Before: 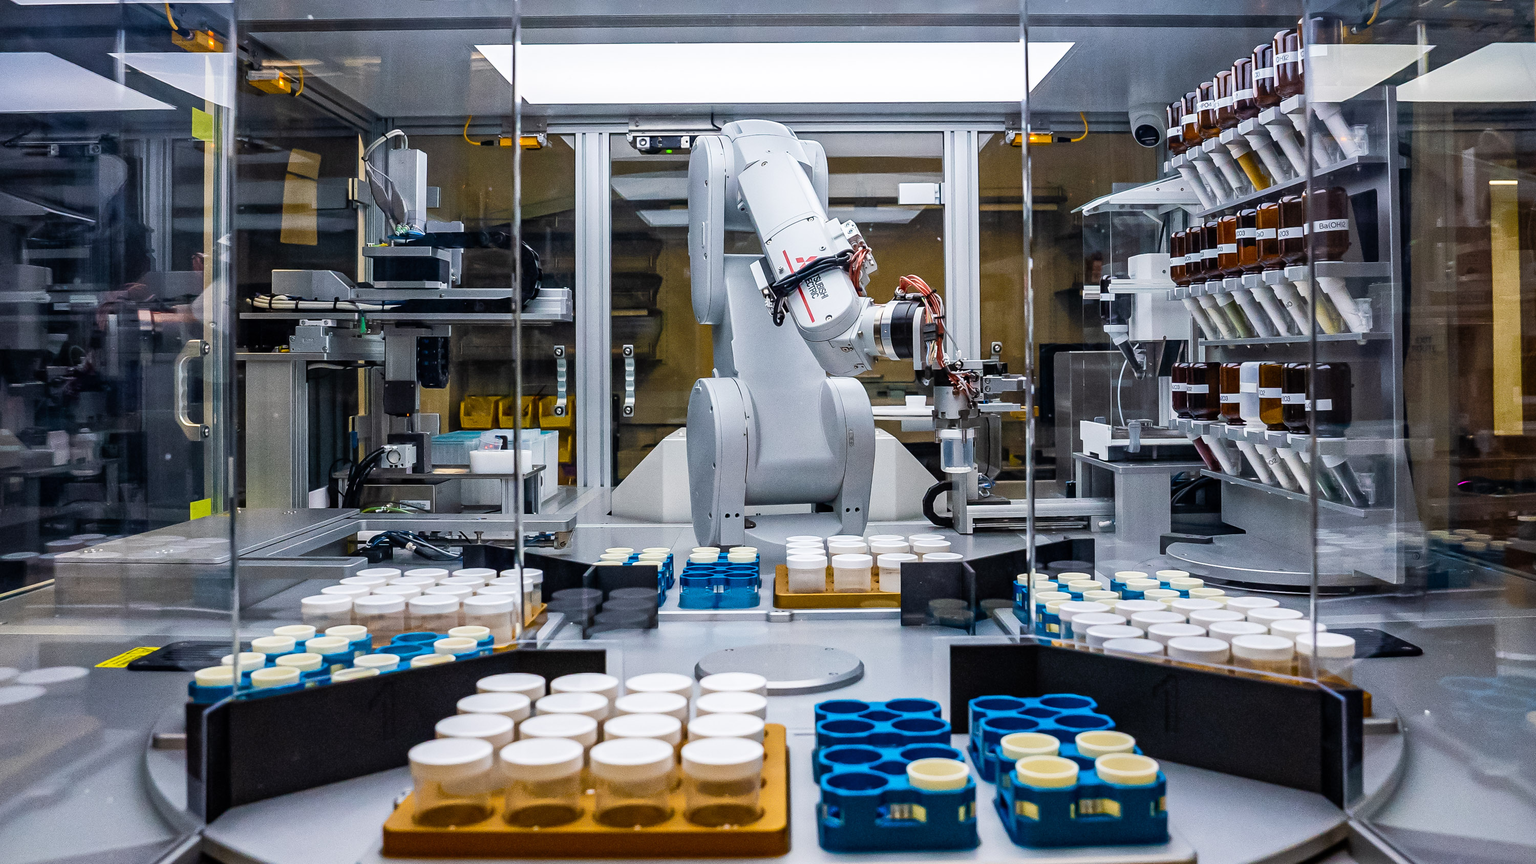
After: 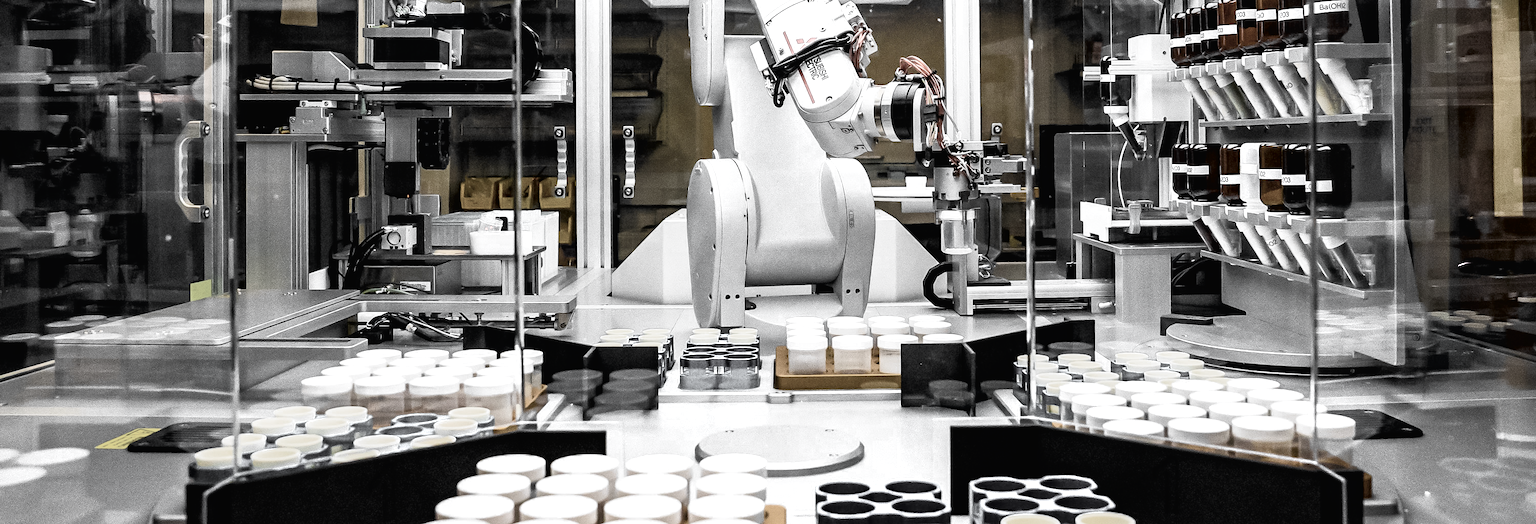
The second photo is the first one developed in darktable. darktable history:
crop and rotate: top 25.357%, bottom 13.942%
color zones: curves: ch0 [(0, 0.613) (0.01, 0.613) (0.245, 0.448) (0.498, 0.529) (0.642, 0.665) (0.879, 0.777) (0.99, 0.613)]; ch1 [(0, 0.035) (0.121, 0.189) (0.259, 0.197) (0.415, 0.061) (0.589, 0.022) (0.732, 0.022) (0.857, 0.026) (0.991, 0.053)]
tone curve: curves: ch0 [(0, 0.013) (0.054, 0.018) (0.205, 0.191) (0.289, 0.292) (0.39, 0.424) (0.493, 0.551) (0.647, 0.752) (0.778, 0.895) (1, 0.998)]; ch1 [(0, 0) (0.385, 0.343) (0.439, 0.415) (0.494, 0.495) (0.501, 0.501) (0.51, 0.509) (0.54, 0.546) (0.586, 0.606) (0.66, 0.701) (0.783, 0.804) (1, 1)]; ch2 [(0, 0) (0.32, 0.281) (0.403, 0.399) (0.441, 0.428) (0.47, 0.469) (0.498, 0.496) (0.524, 0.538) (0.566, 0.579) (0.633, 0.665) (0.7, 0.711) (1, 1)], color space Lab, independent channels, preserve colors none
